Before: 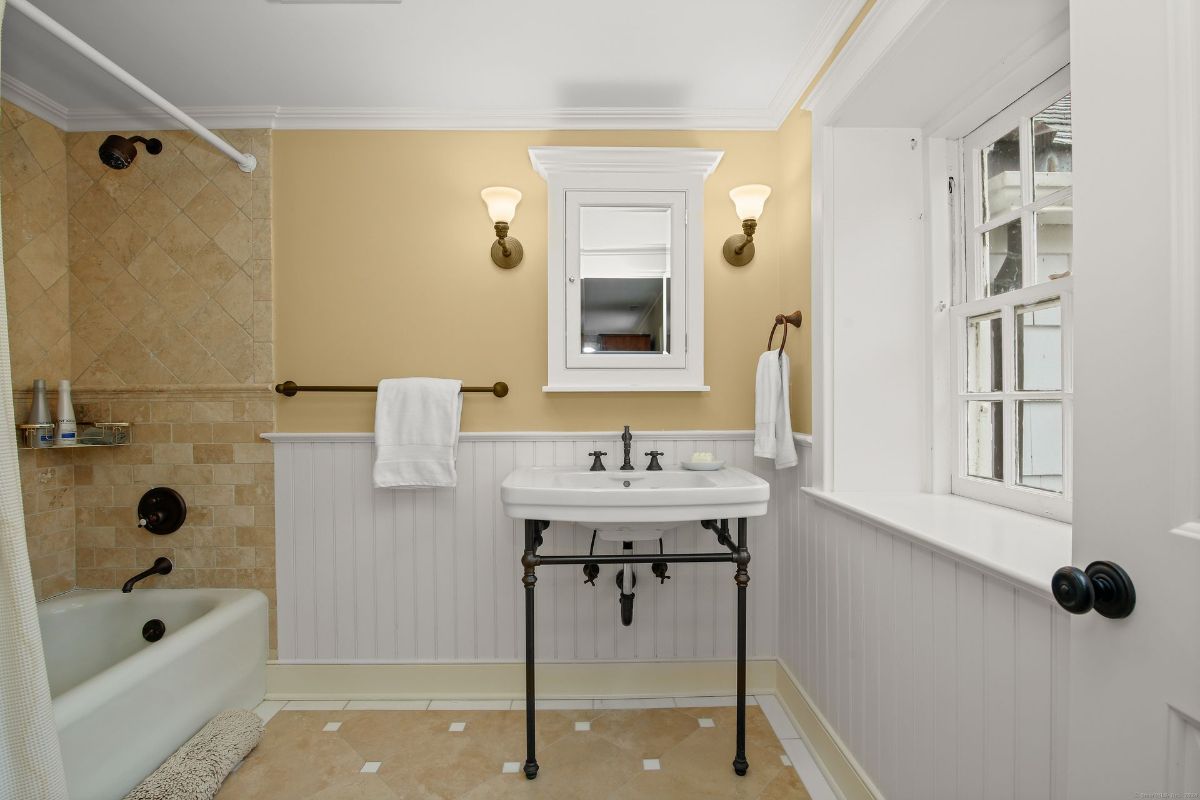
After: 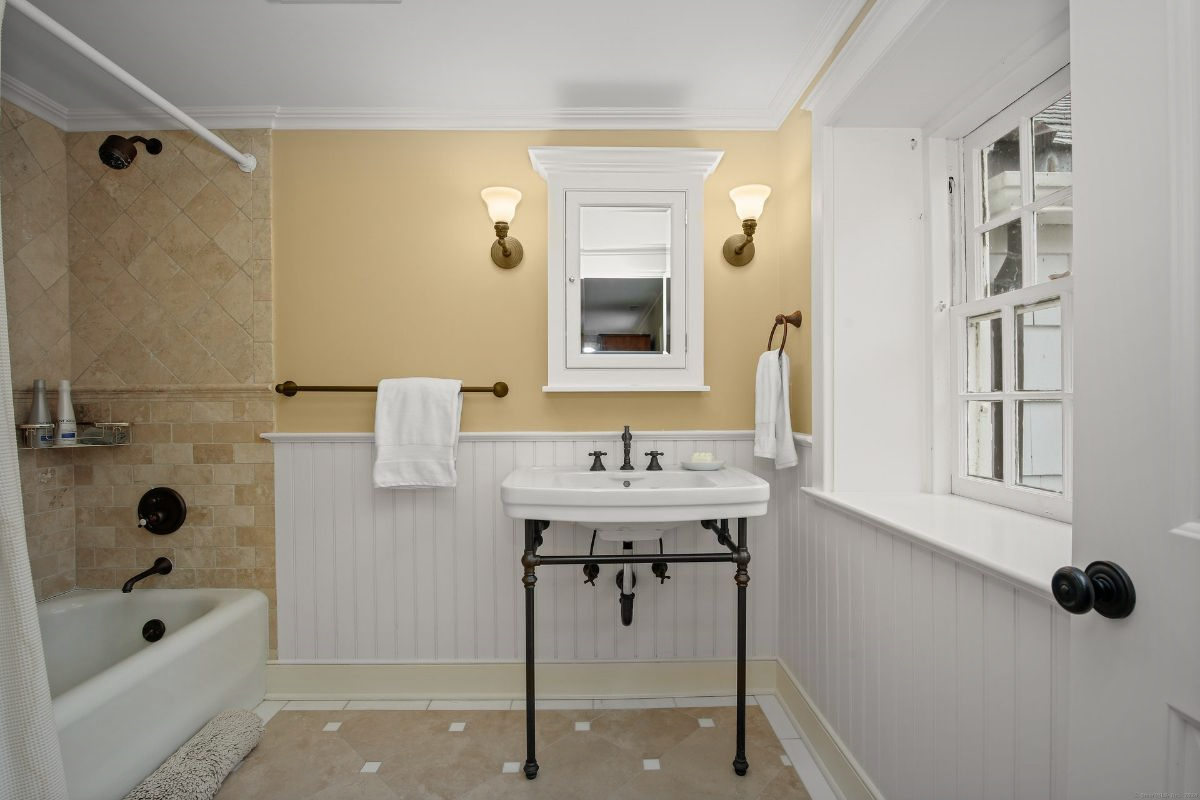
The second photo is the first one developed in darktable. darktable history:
vignetting: fall-off start 53.72%, brightness -0.218, automatic ratio true, width/height ratio 1.314, shape 0.23
